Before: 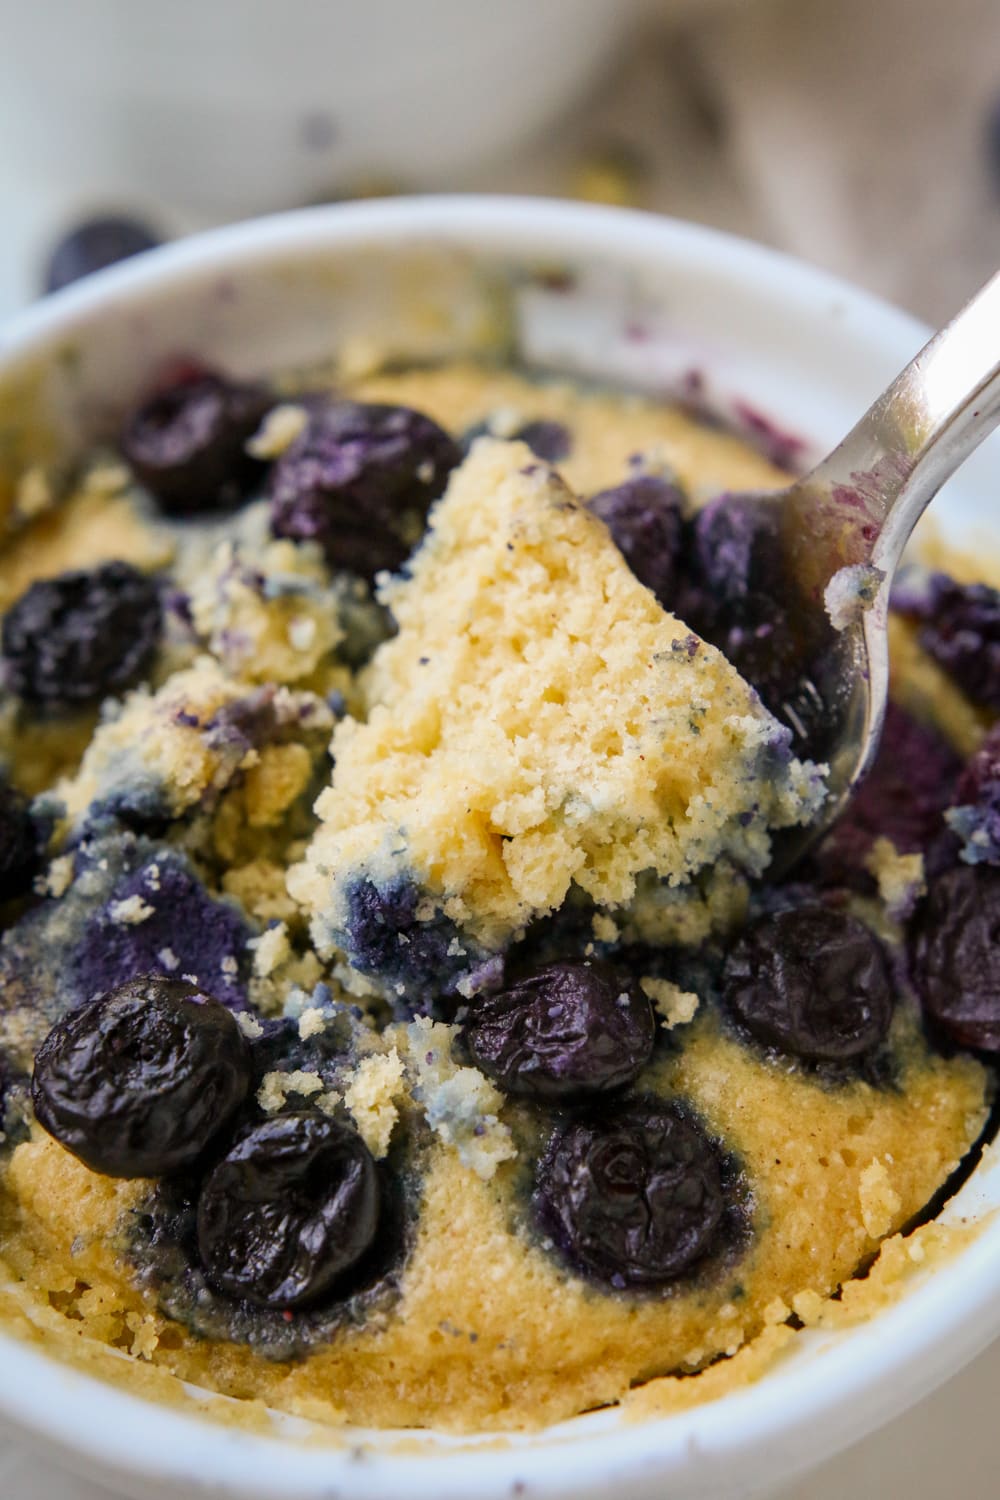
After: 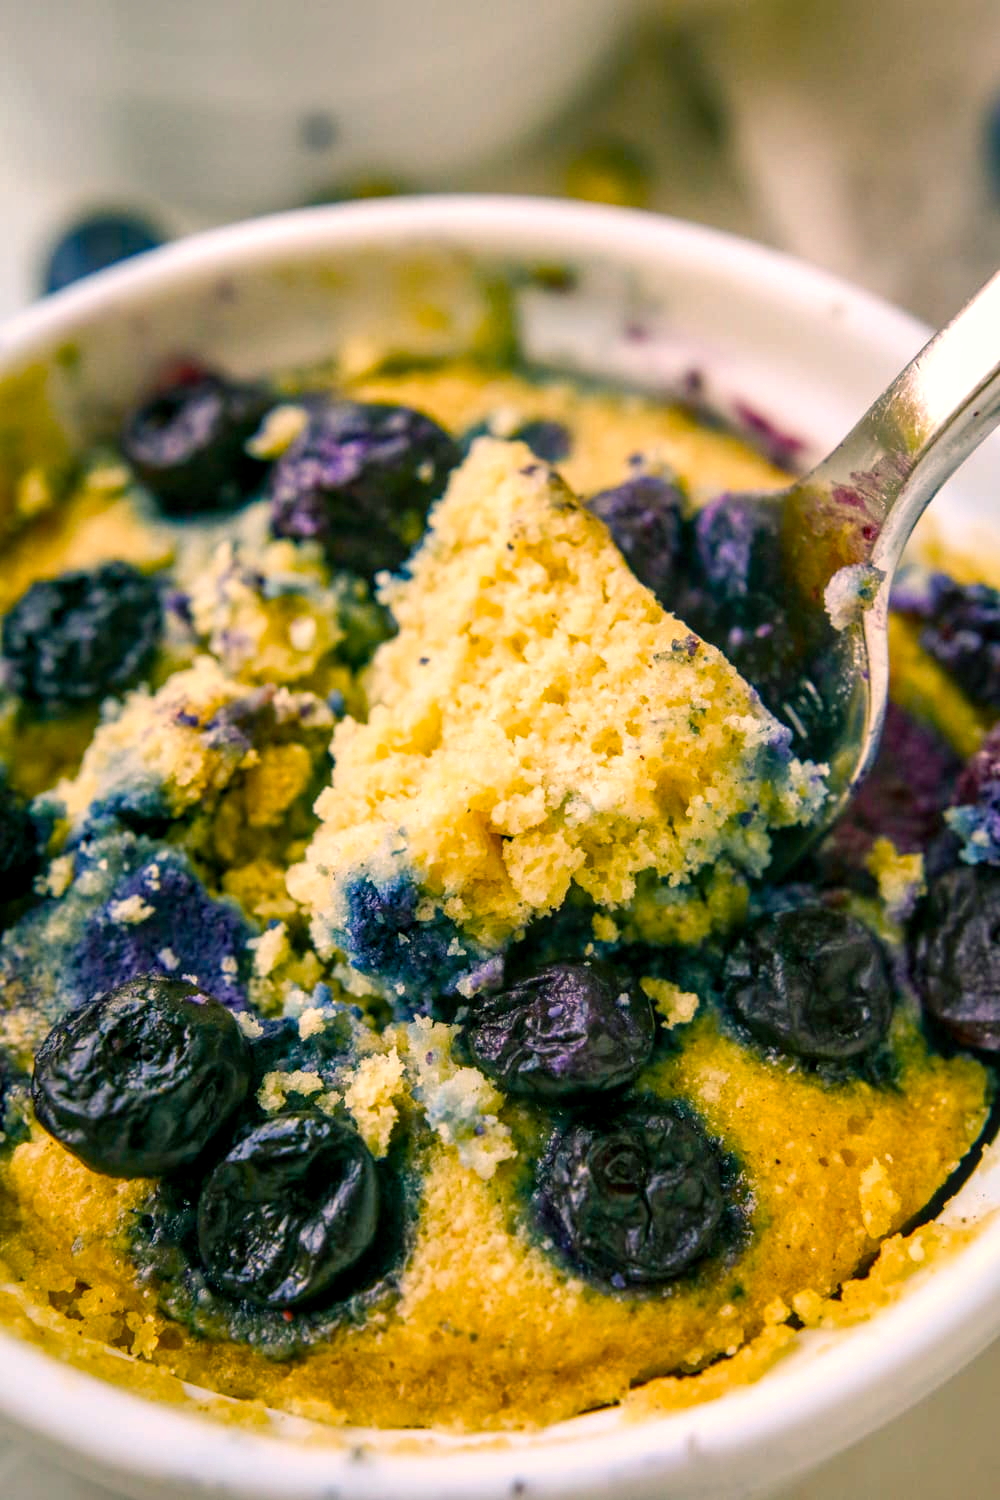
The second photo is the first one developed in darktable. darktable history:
shadows and highlights: radius 170.62, shadows 26.75, white point adjustment 3.12, highlights -68.06, highlights color adjustment 56.12%, soften with gaussian
color correction: highlights a* 12.66, highlights b* 5.4
exposure: exposure 0.203 EV, compensate highlight preservation false
color balance rgb: power › chroma 2.146%, power › hue 167.54°, highlights gain › chroma 3.085%, highlights gain › hue 78.49°, linear chroma grading › global chroma 12.703%, perceptual saturation grading › global saturation 40.161%, perceptual saturation grading › highlights -25.55%, perceptual saturation grading › mid-tones 35.61%, perceptual saturation grading › shadows 35.455%
local contrast: on, module defaults
